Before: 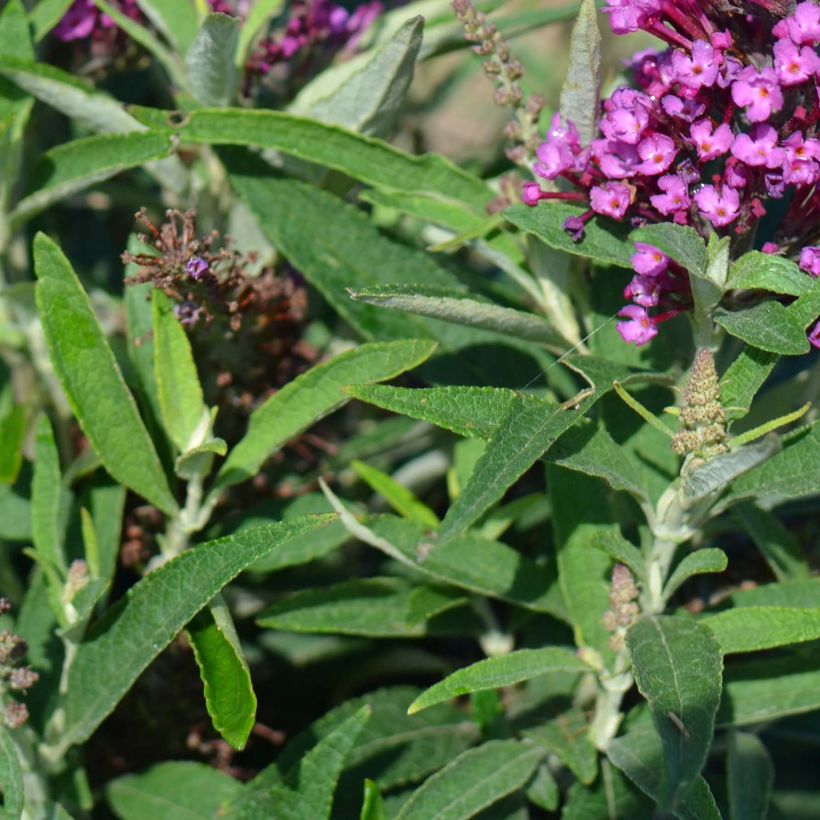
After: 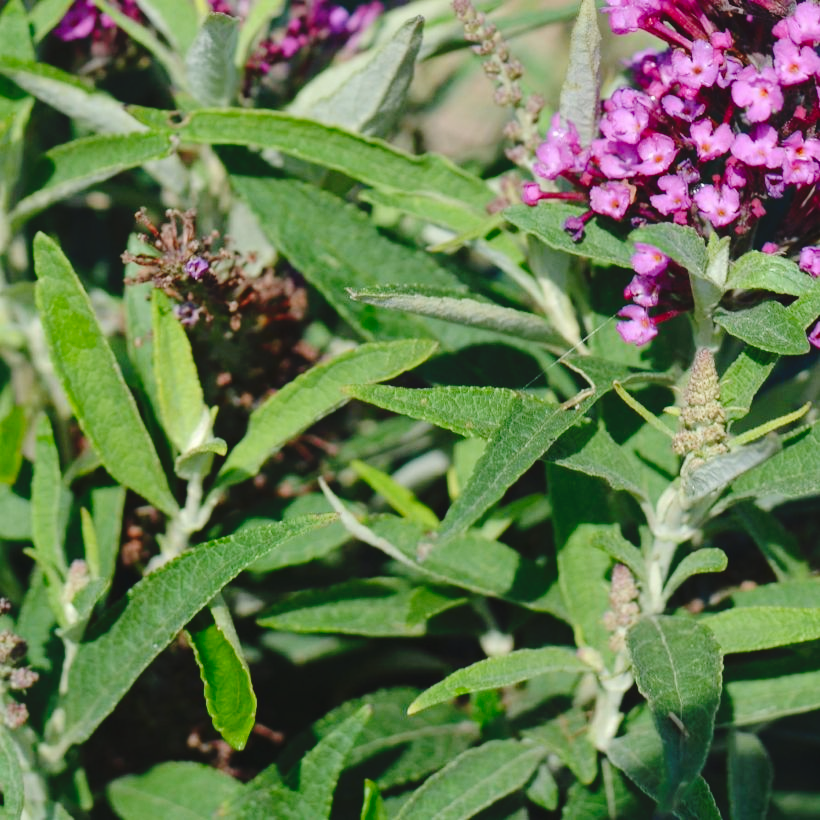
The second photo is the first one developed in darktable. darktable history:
tone curve: curves: ch0 [(0, 0) (0.003, 0.047) (0.011, 0.051) (0.025, 0.061) (0.044, 0.075) (0.069, 0.09) (0.1, 0.102) (0.136, 0.125) (0.177, 0.173) (0.224, 0.226) (0.277, 0.303) (0.335, 0.388) (0.399, 0.469) (0.468, 0.545) (0.543, 0.623) (0.623, 0.695) (0.709, 0.766) (0.801, 0.832) (0.898, 0.905) (1, 1)], preserve colors none
